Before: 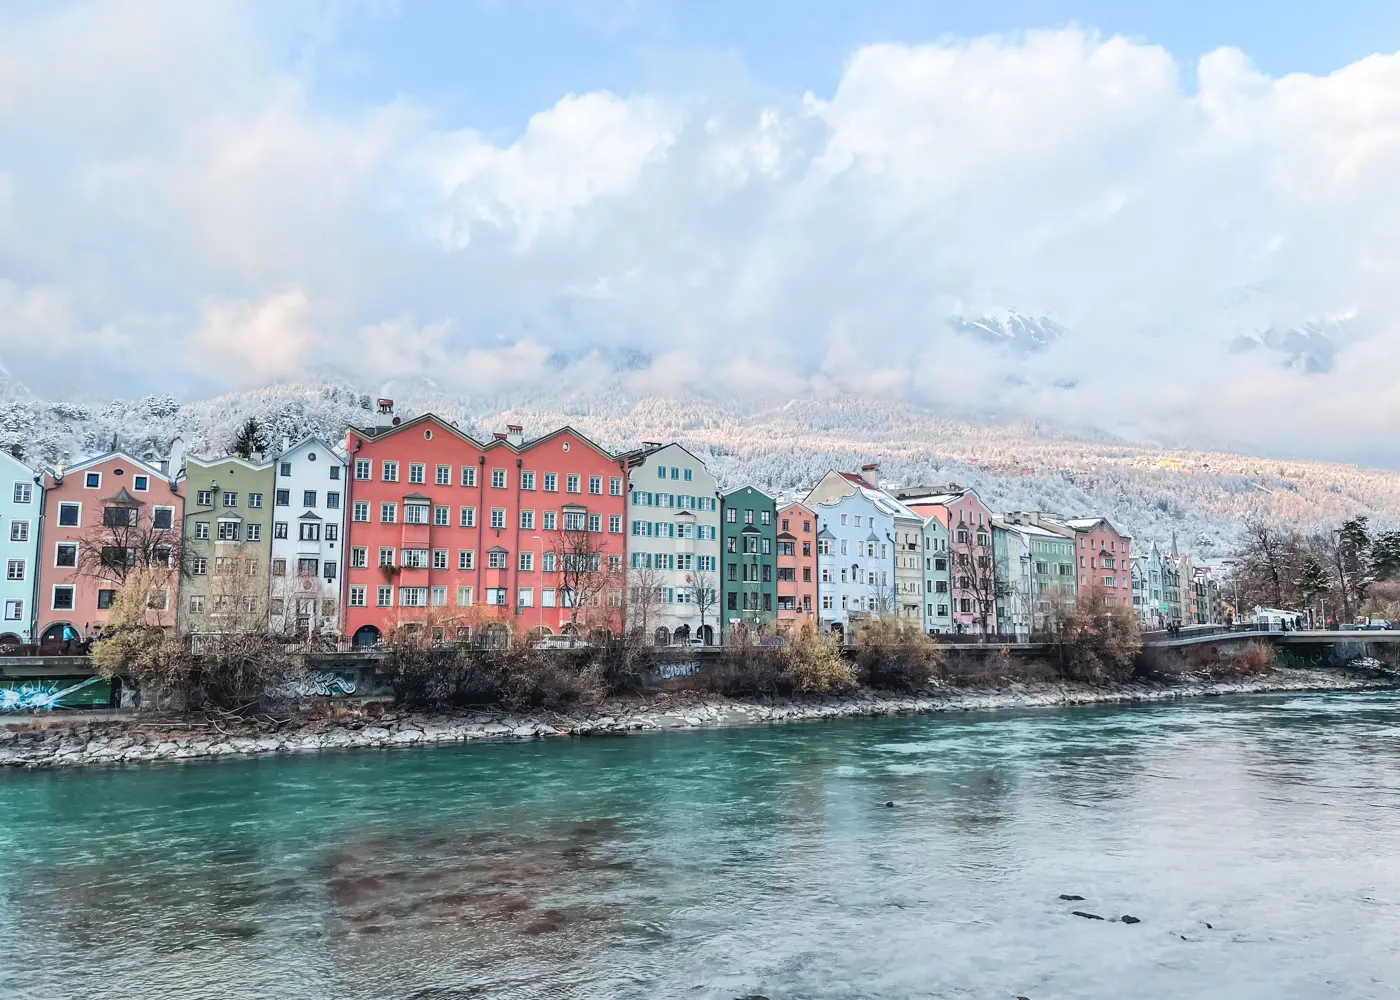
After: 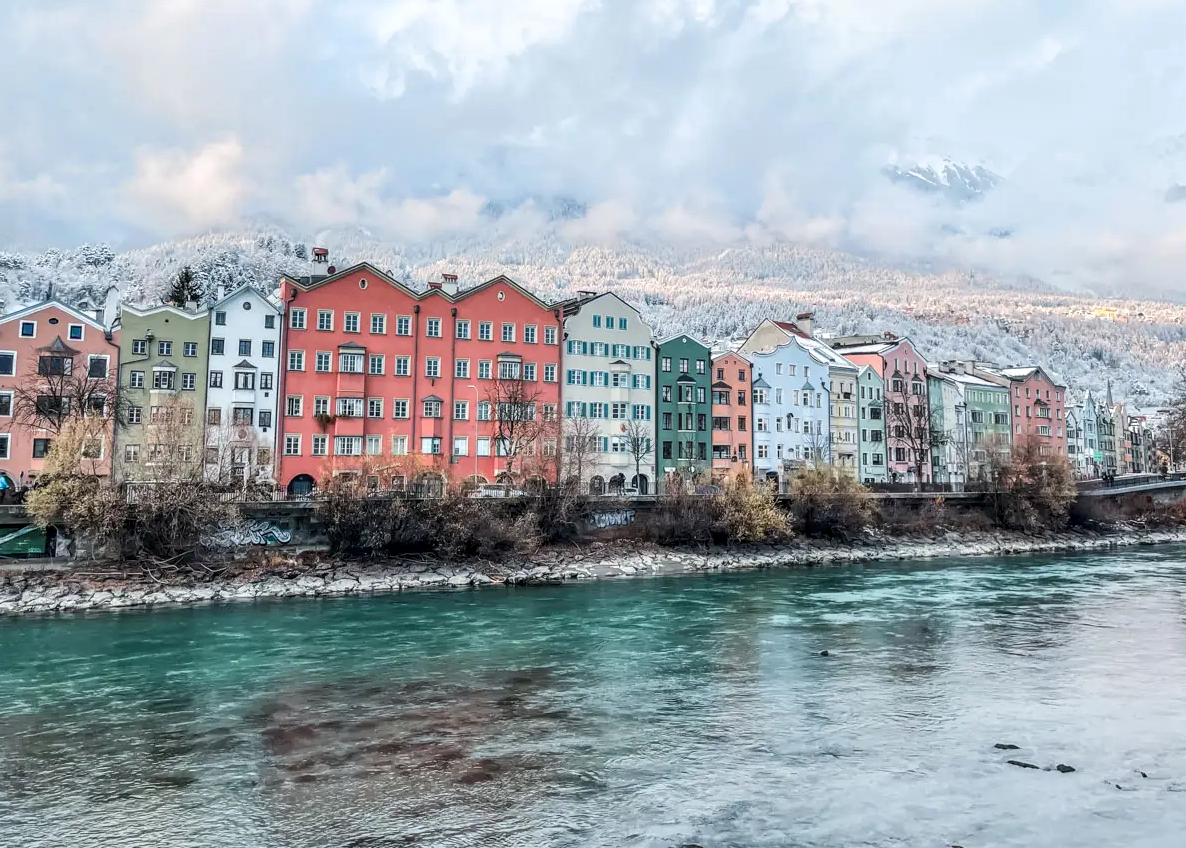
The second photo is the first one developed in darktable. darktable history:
exposure: compensate highlight preservation false
local contrast: detail 130%
crop and rotate: left 4.645%, top 15.131%, right 10.637%
